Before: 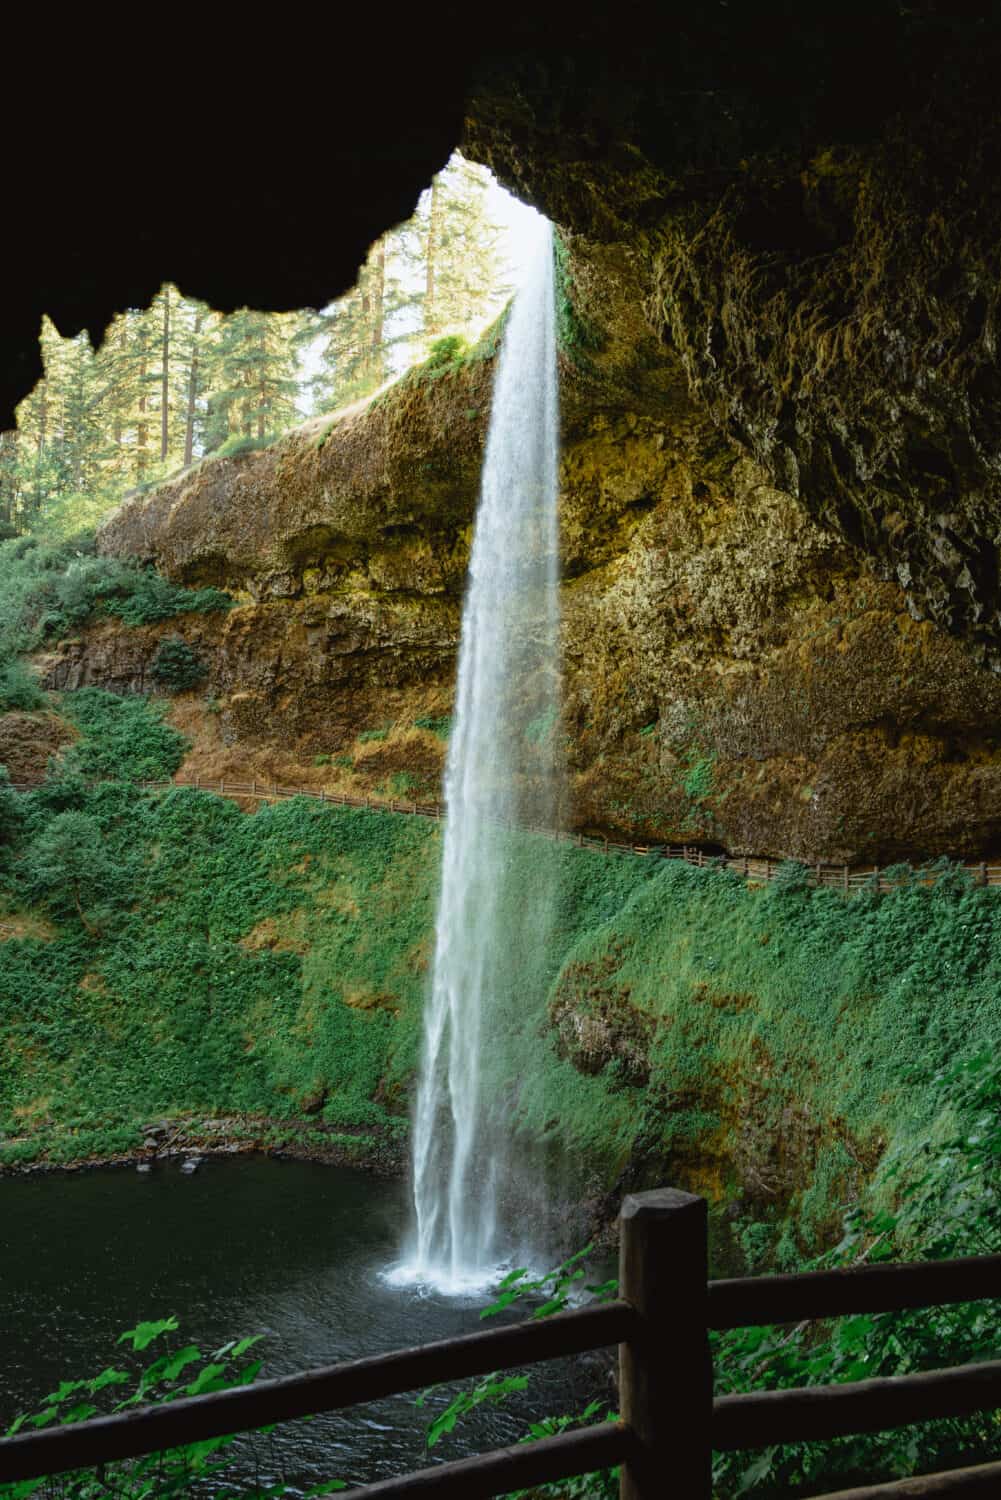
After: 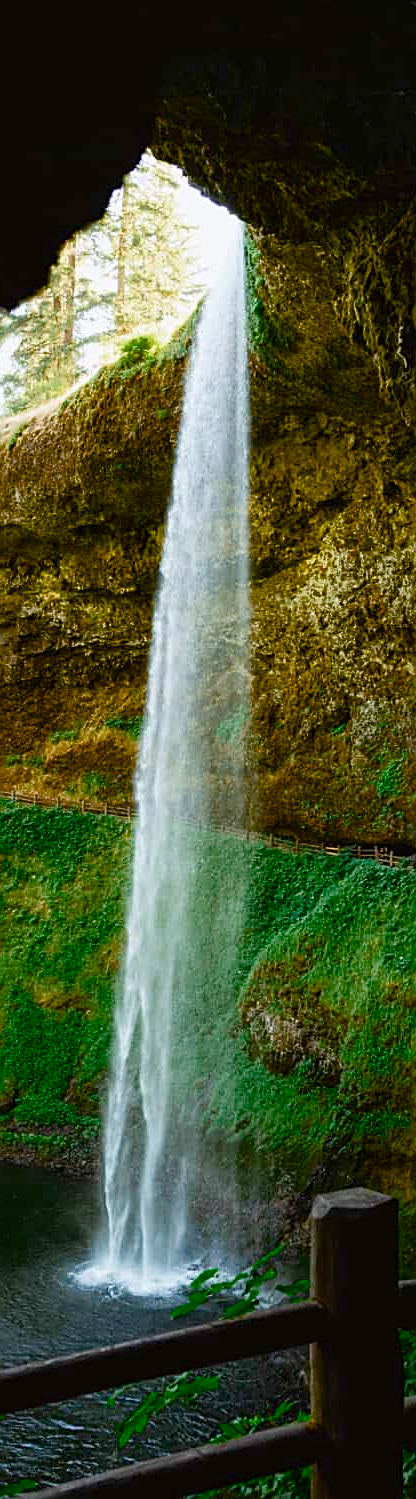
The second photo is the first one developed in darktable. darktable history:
color balance rgb: highlights gain › chroma 0.152%, highlights gain › hue 329.99°, perceptual saturation grading › global saturation 26.534%, perceptual saturation grading › highlights -28.852%, perceptual saturation grading › mid-tones 15.921%, perceptual saturation grading › shadows 33.935%, global vibrance 16.26%, saturation formula JzAzBz (2021)
crop: left 30.964%, right 27.383%
sharpen: on, module defaults
